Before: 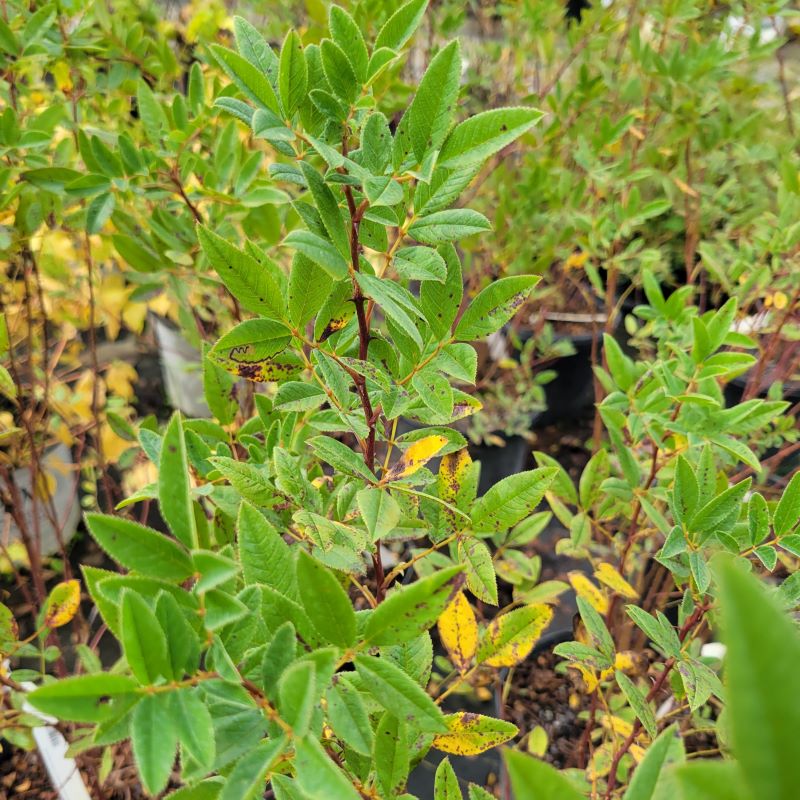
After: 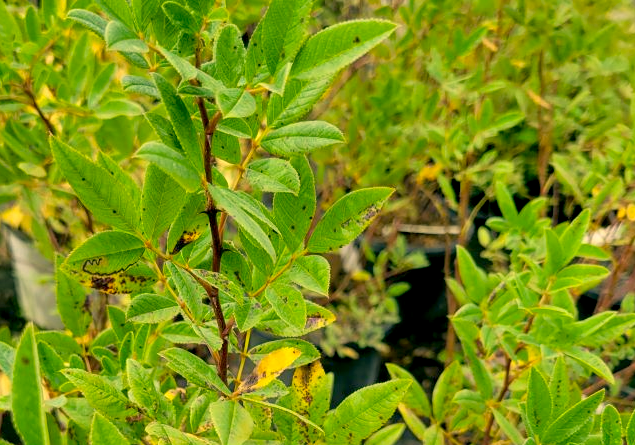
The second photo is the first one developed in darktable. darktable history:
exposure: black level correction 0.011, compensate highlight preservation false
color correction: highlights a* 5.3, highlights b* 24.26, shadows a* -15.58, shadows b* 4.02
crop: left 18.38%, top 11.092%, right 2.134%, bottom 33.217%
